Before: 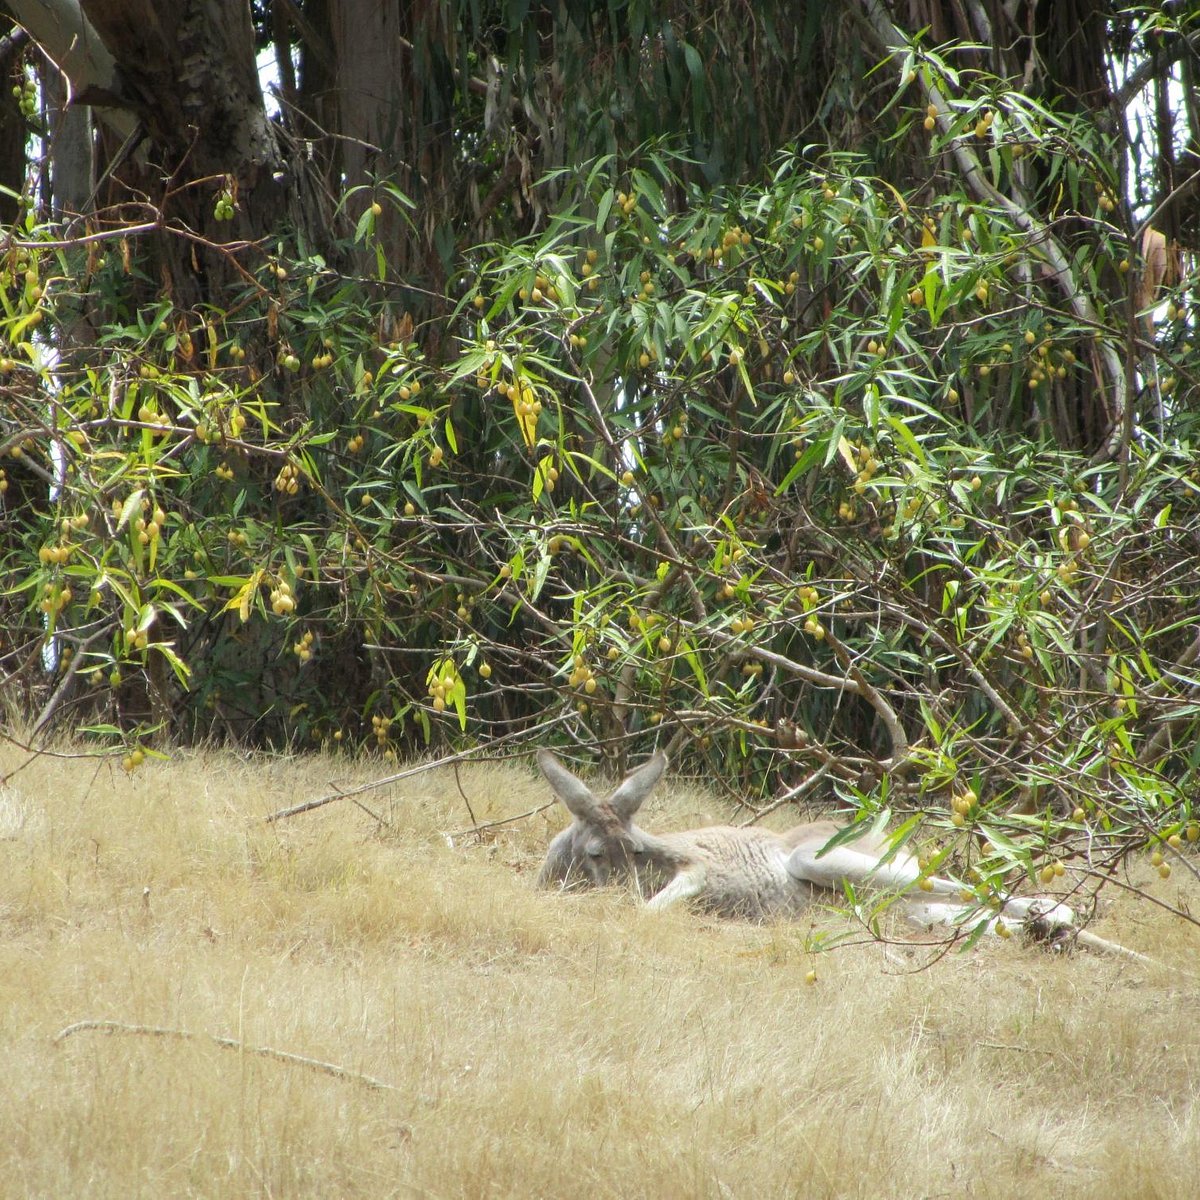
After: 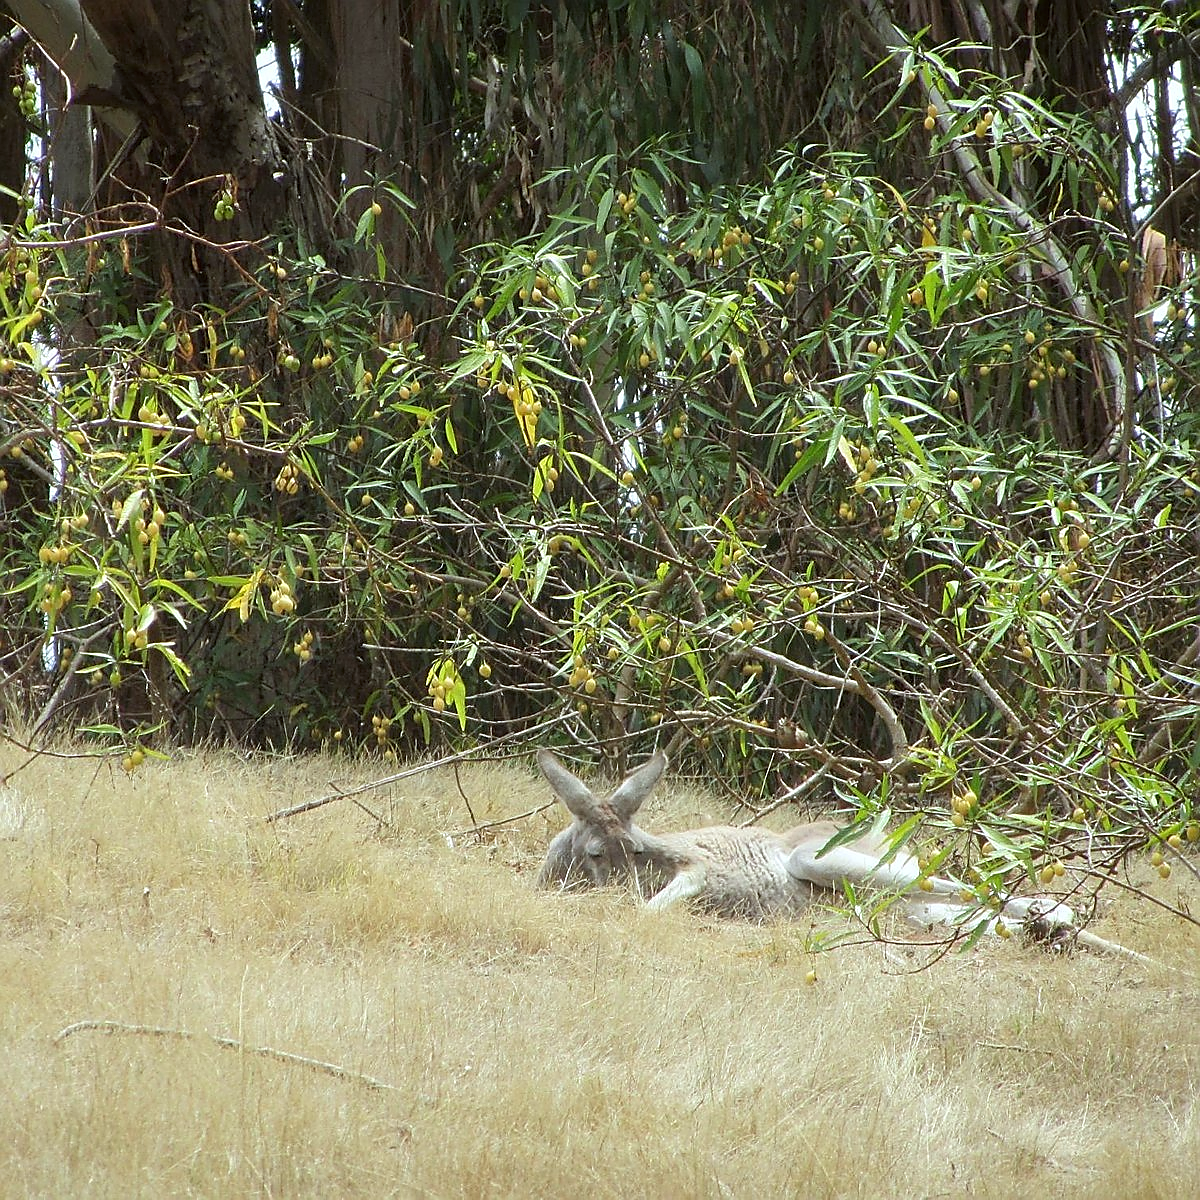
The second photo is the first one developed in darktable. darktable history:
color correction: highlights a* -2.86, highlights b* -2.85, shadows a* 1.97, shadows b* 2.84
sharpen: radius 1.355, amount 1.24, threshold 0.848
